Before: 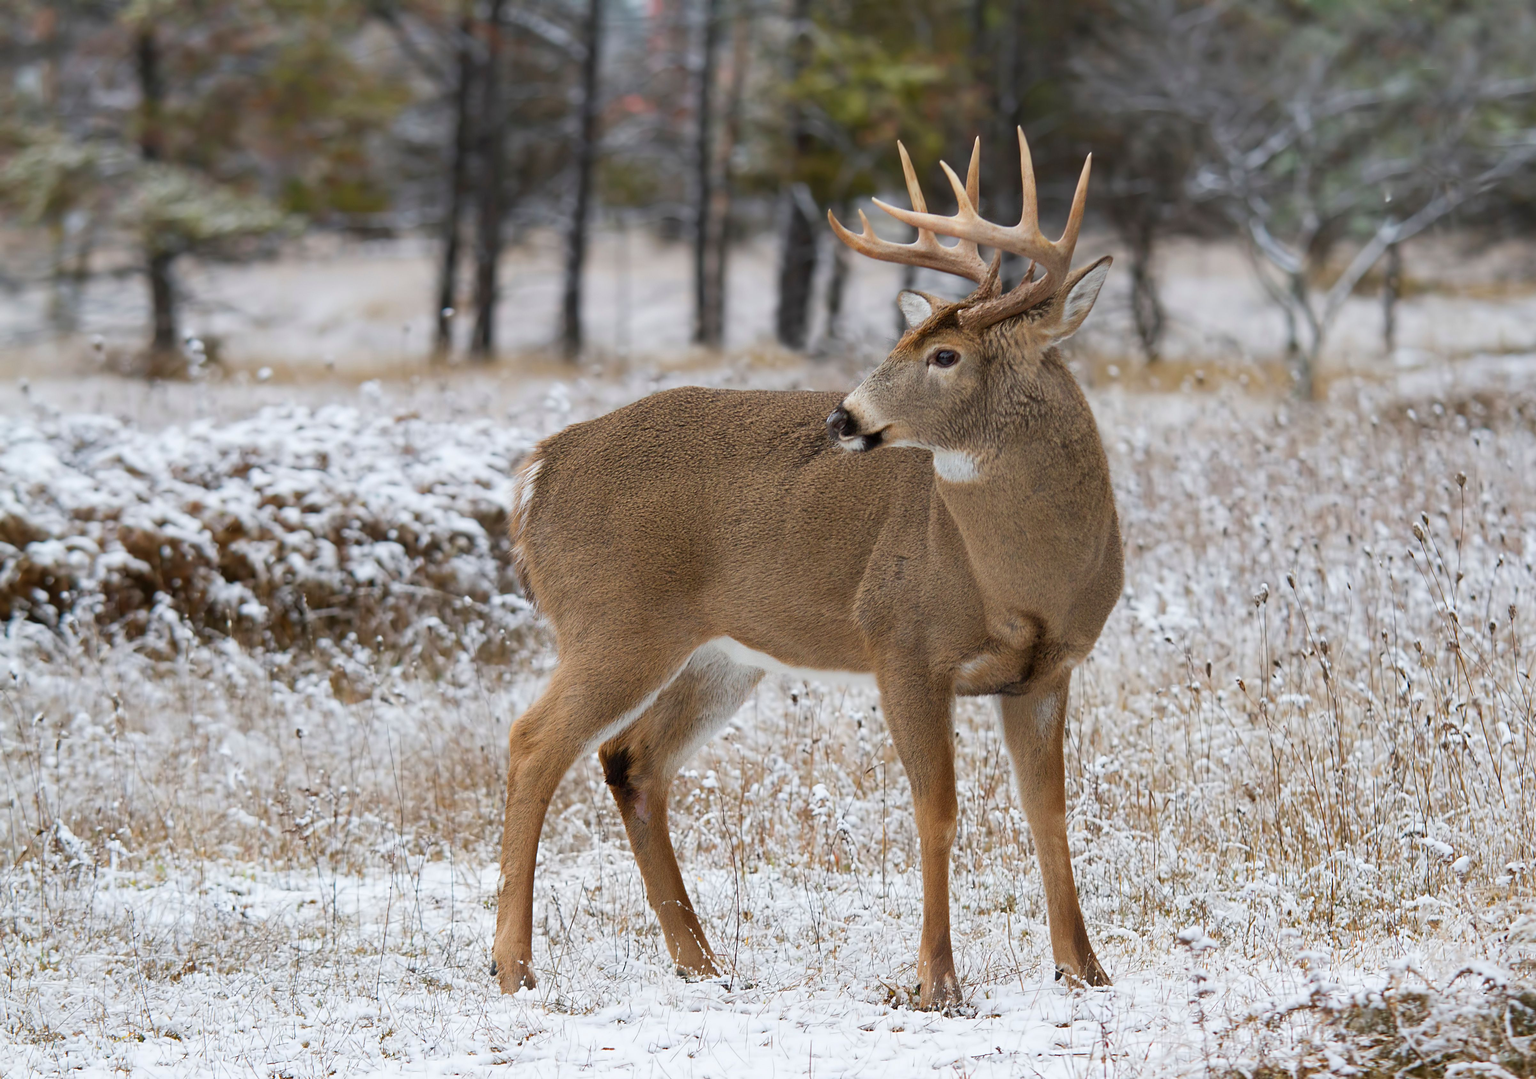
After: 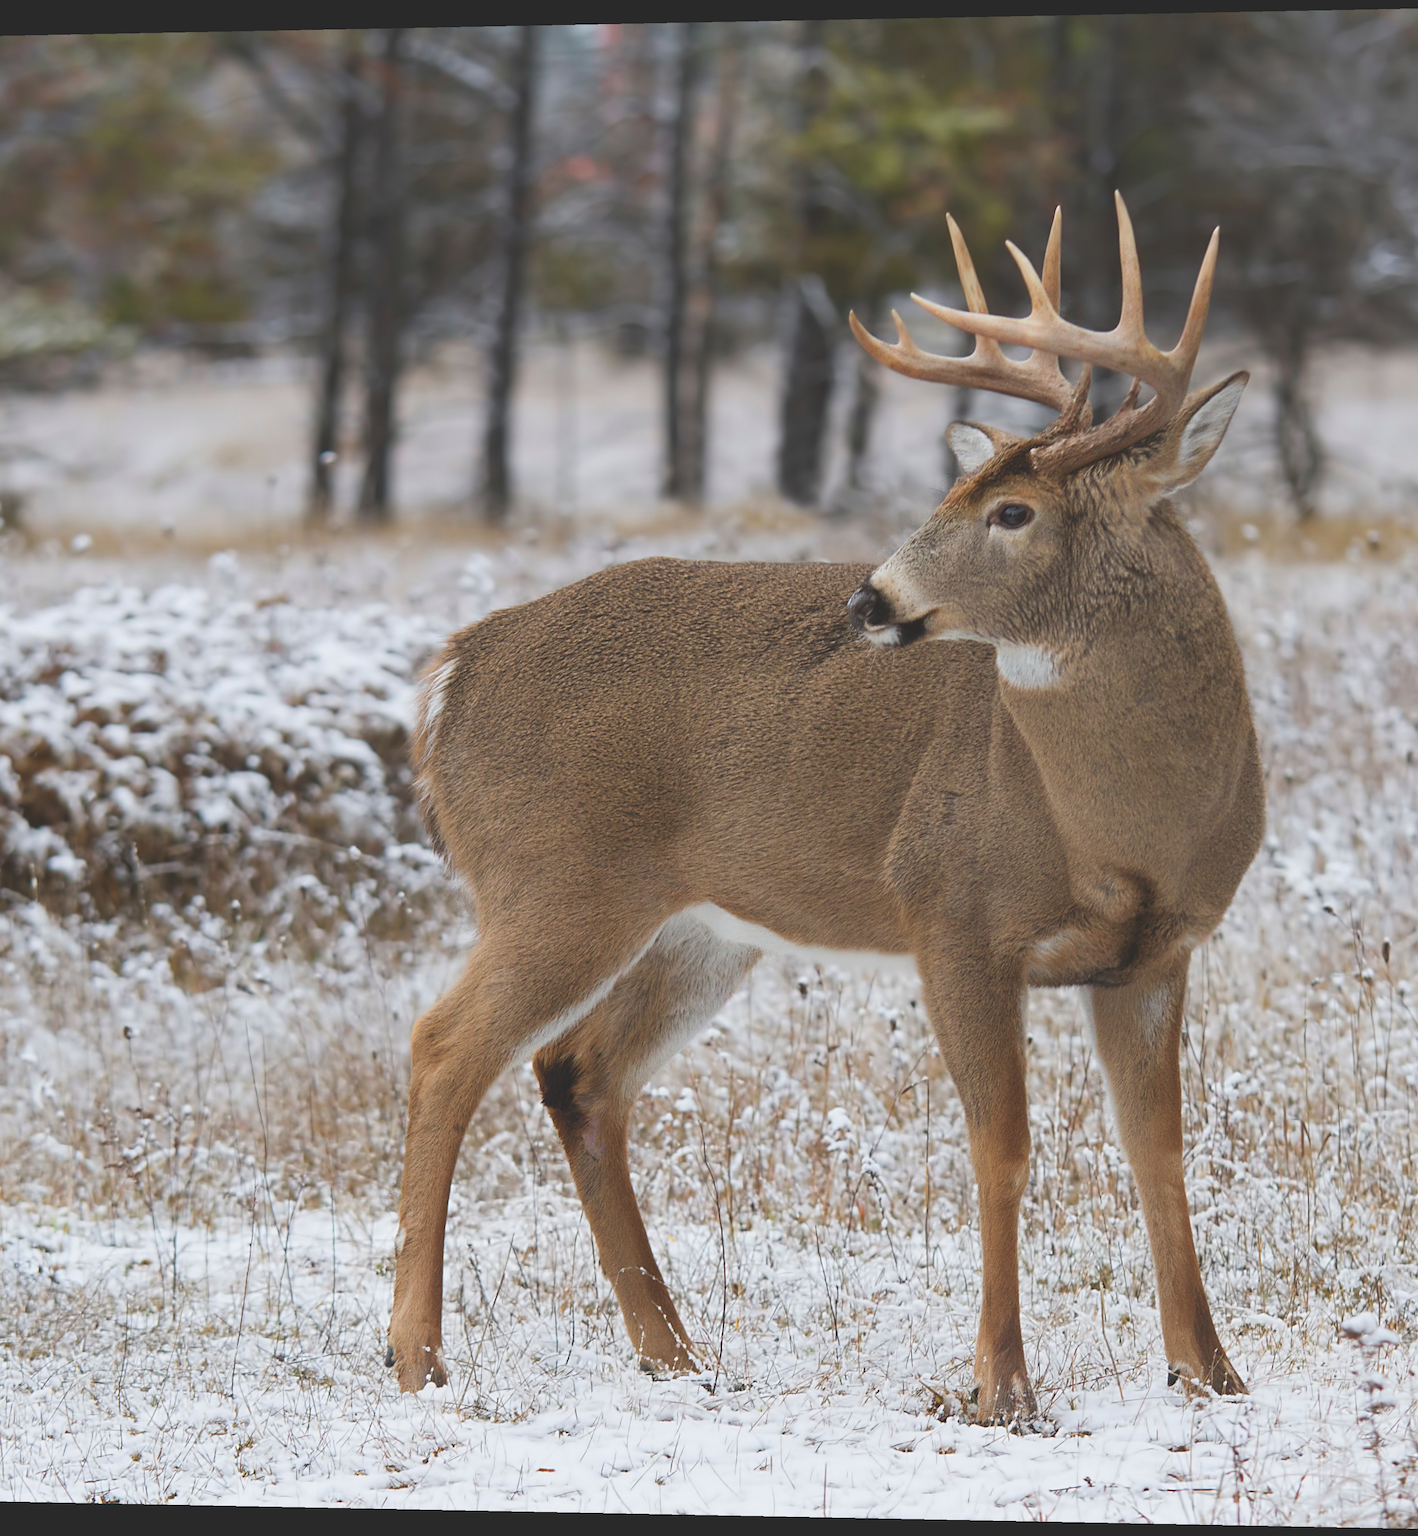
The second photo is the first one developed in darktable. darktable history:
crop and rotate: left 12.673%, right 20.66%
exposure: black level correction -0.025, exposure -0.117 EV, compensate highlight preservation false
rotate and perspective: lens shift (horizontal) -0.055, automatic cropping off
